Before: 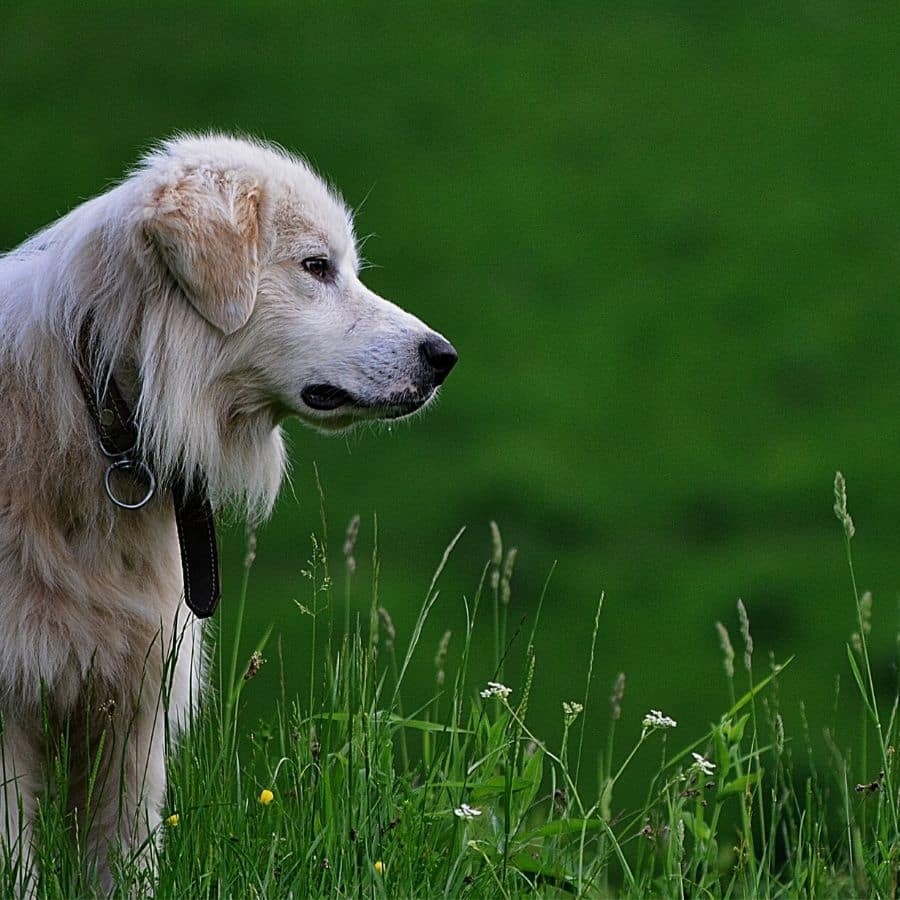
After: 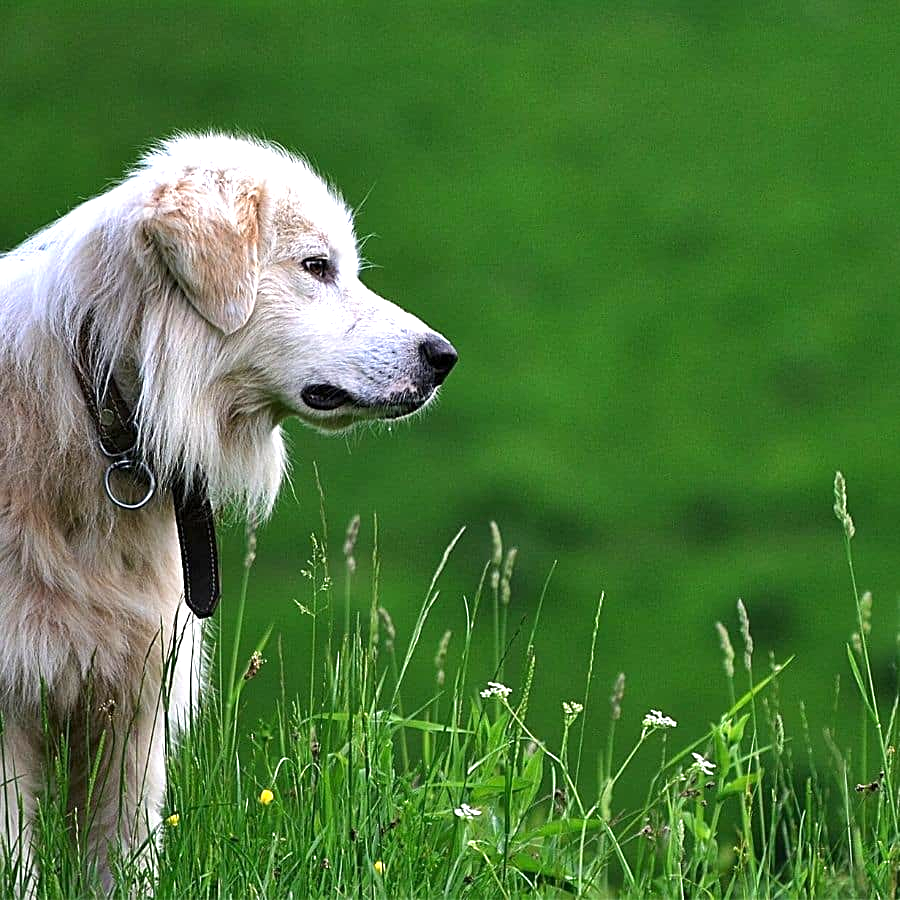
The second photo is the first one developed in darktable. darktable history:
sharpen: amount 0.2
exposure: exposure 1.15 EV, compensate highlight preservation false
